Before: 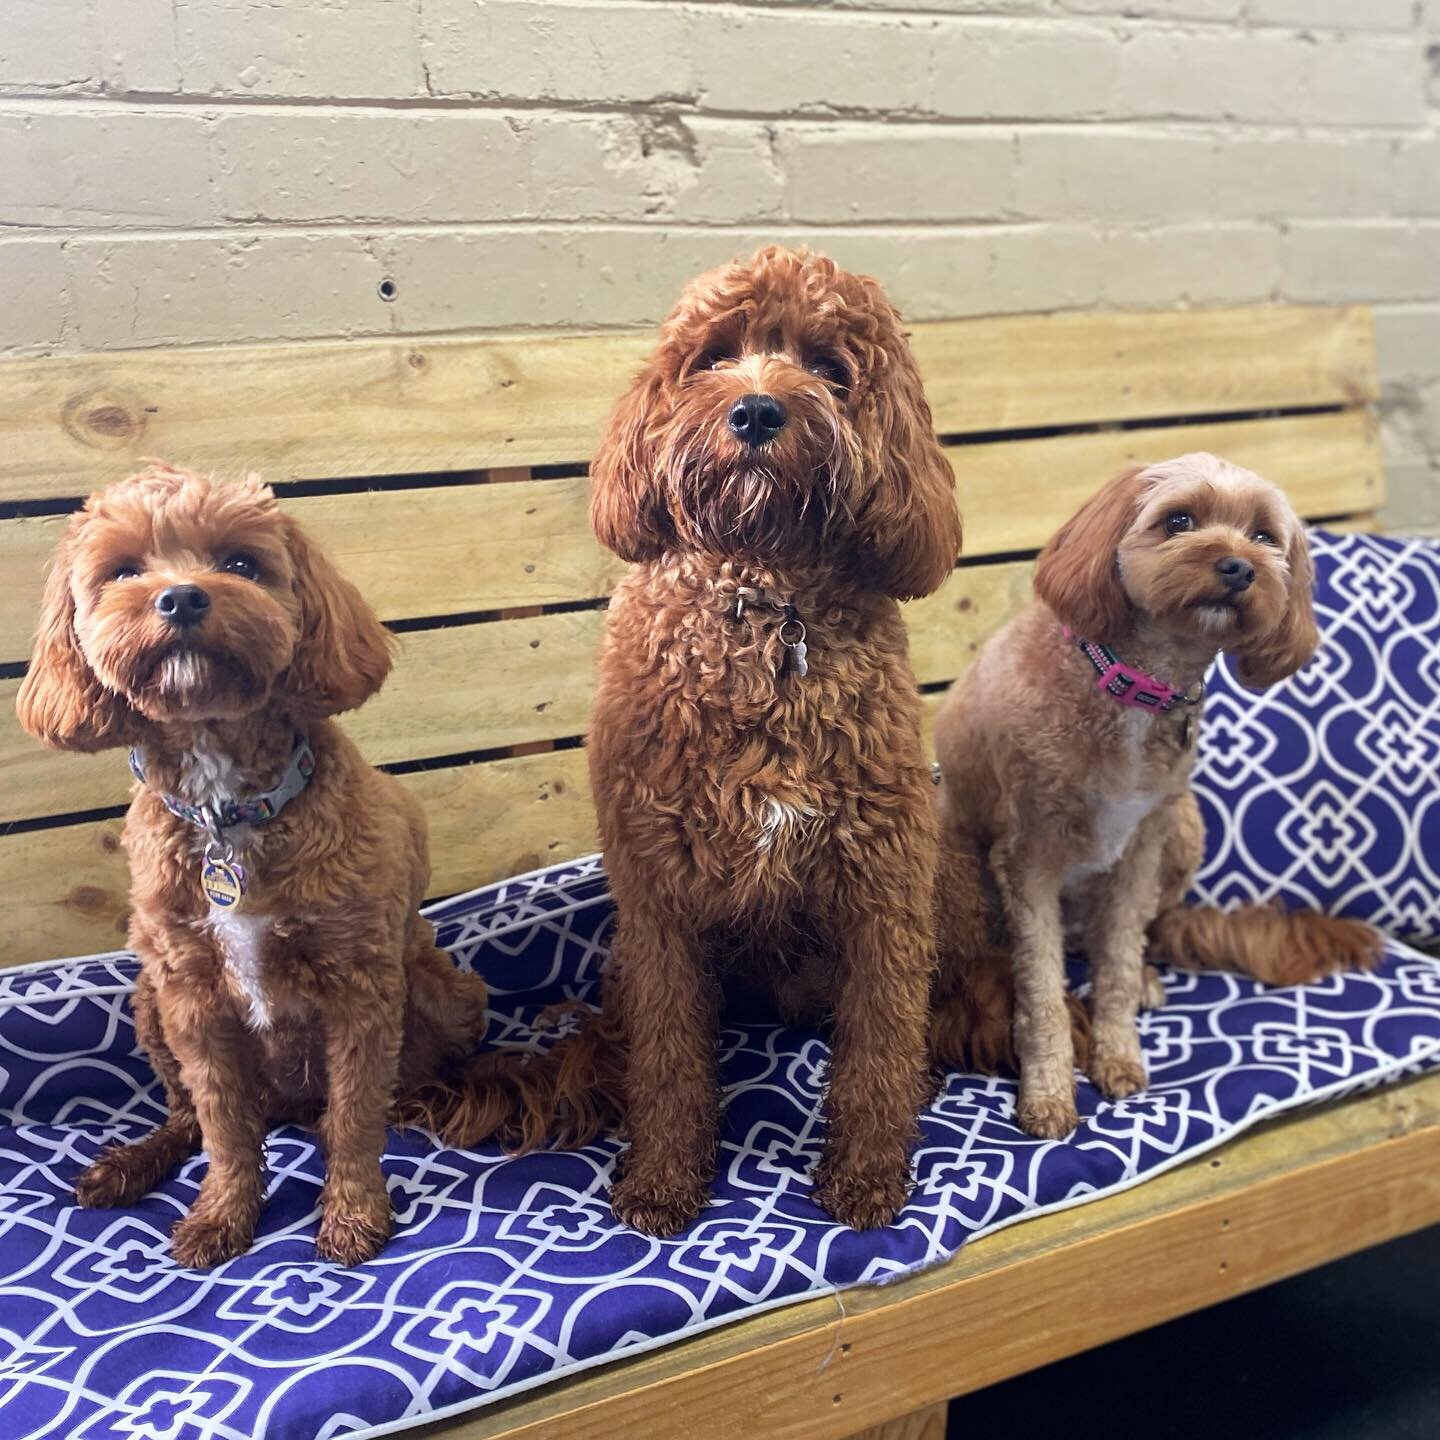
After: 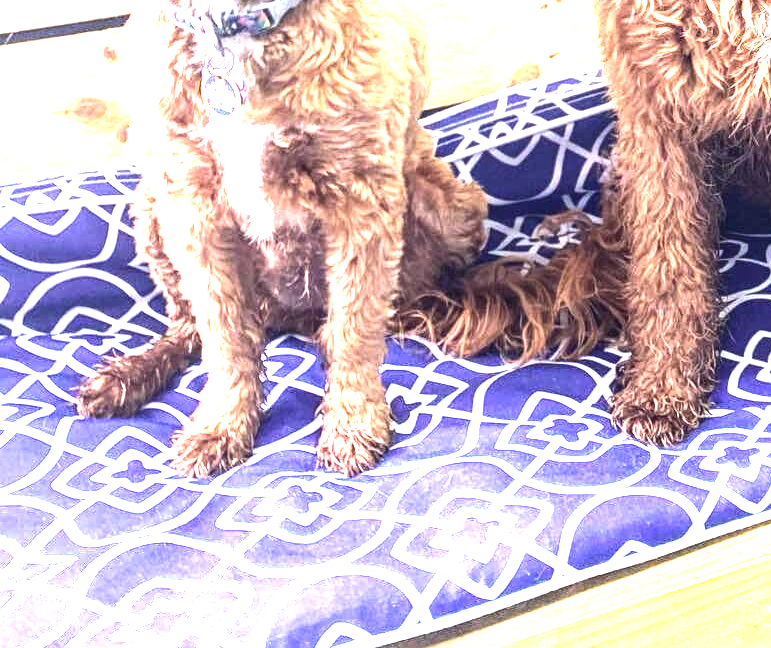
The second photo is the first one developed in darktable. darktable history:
exposure: black level correction 0, exposure 2.373 EV, compensate highlight preservation false
local contrast: on, module defaults
tone equalizer: -8 EV -0.739 EV, -7 EV -0.697 EV, -6 EV -0.566 EV, -5 EV -0.384 EV, -3 EV 0.378 EV, -2 EV 0.6 EV, -1 EV 0.7 EV, +0 EV 0.768 EV, edges refinement/feathering 500, mask exposure compensation -1.57 EV, preserve details no
crop and rotate: top 54.868%, right 46.43%, bottom 0.116%
